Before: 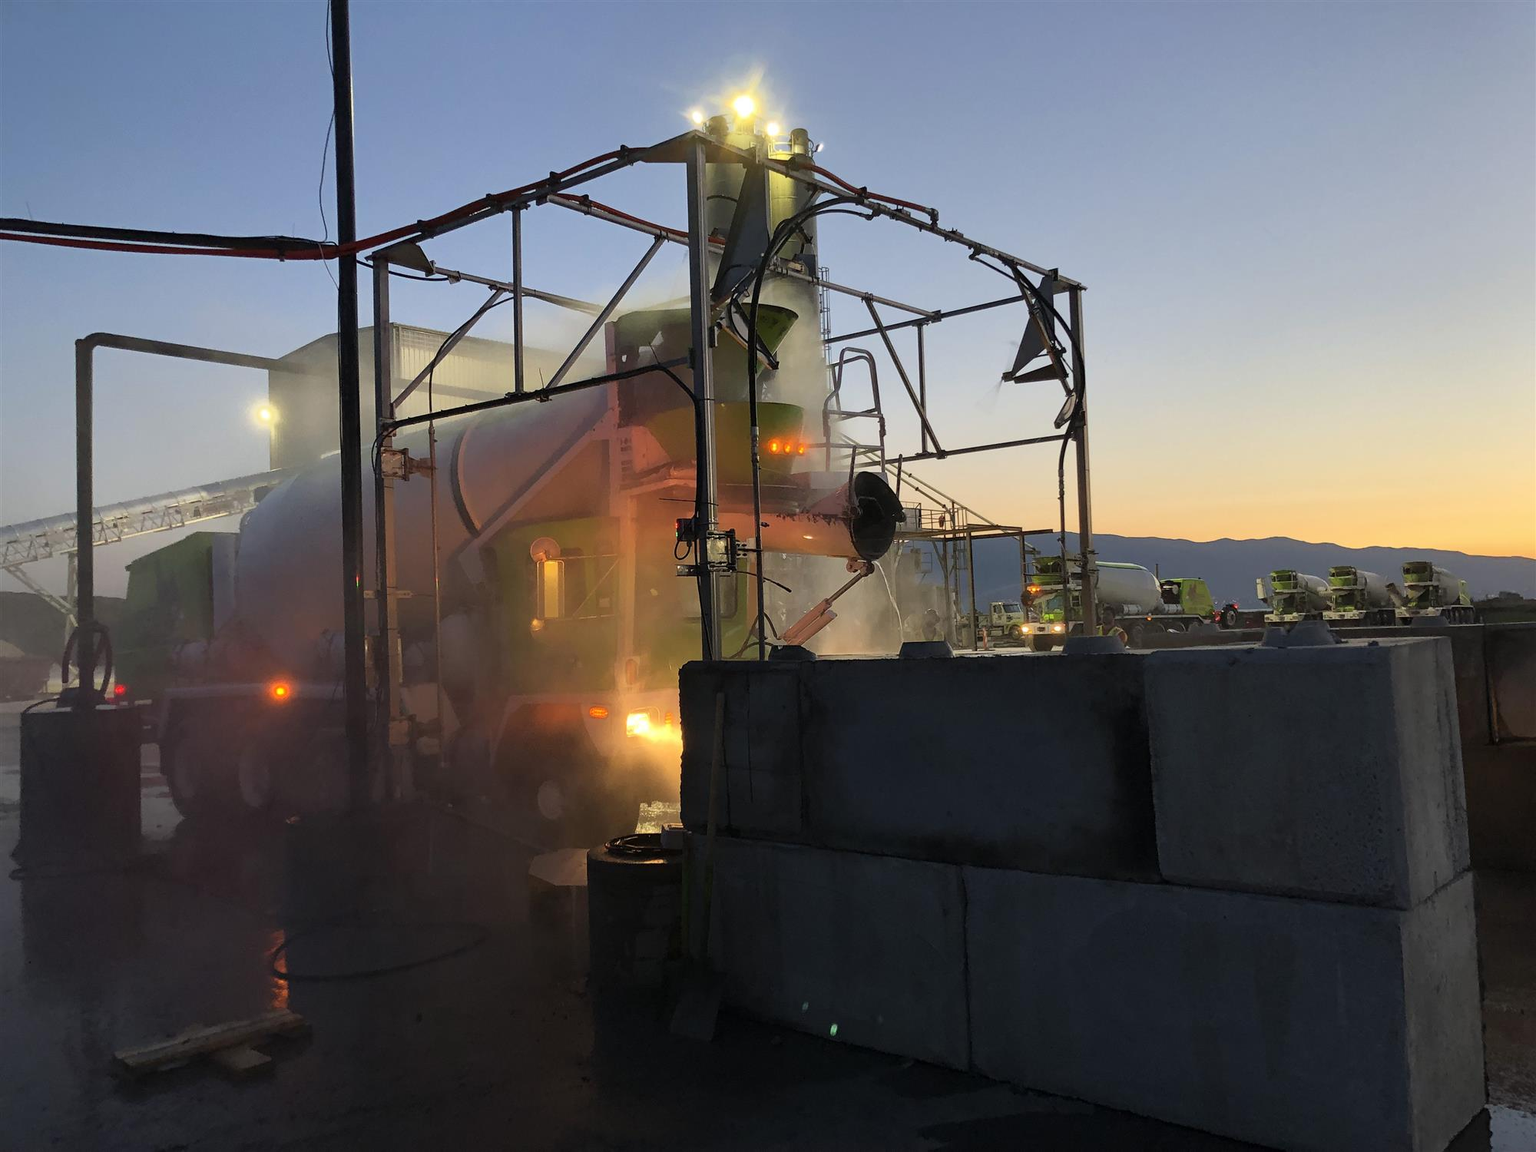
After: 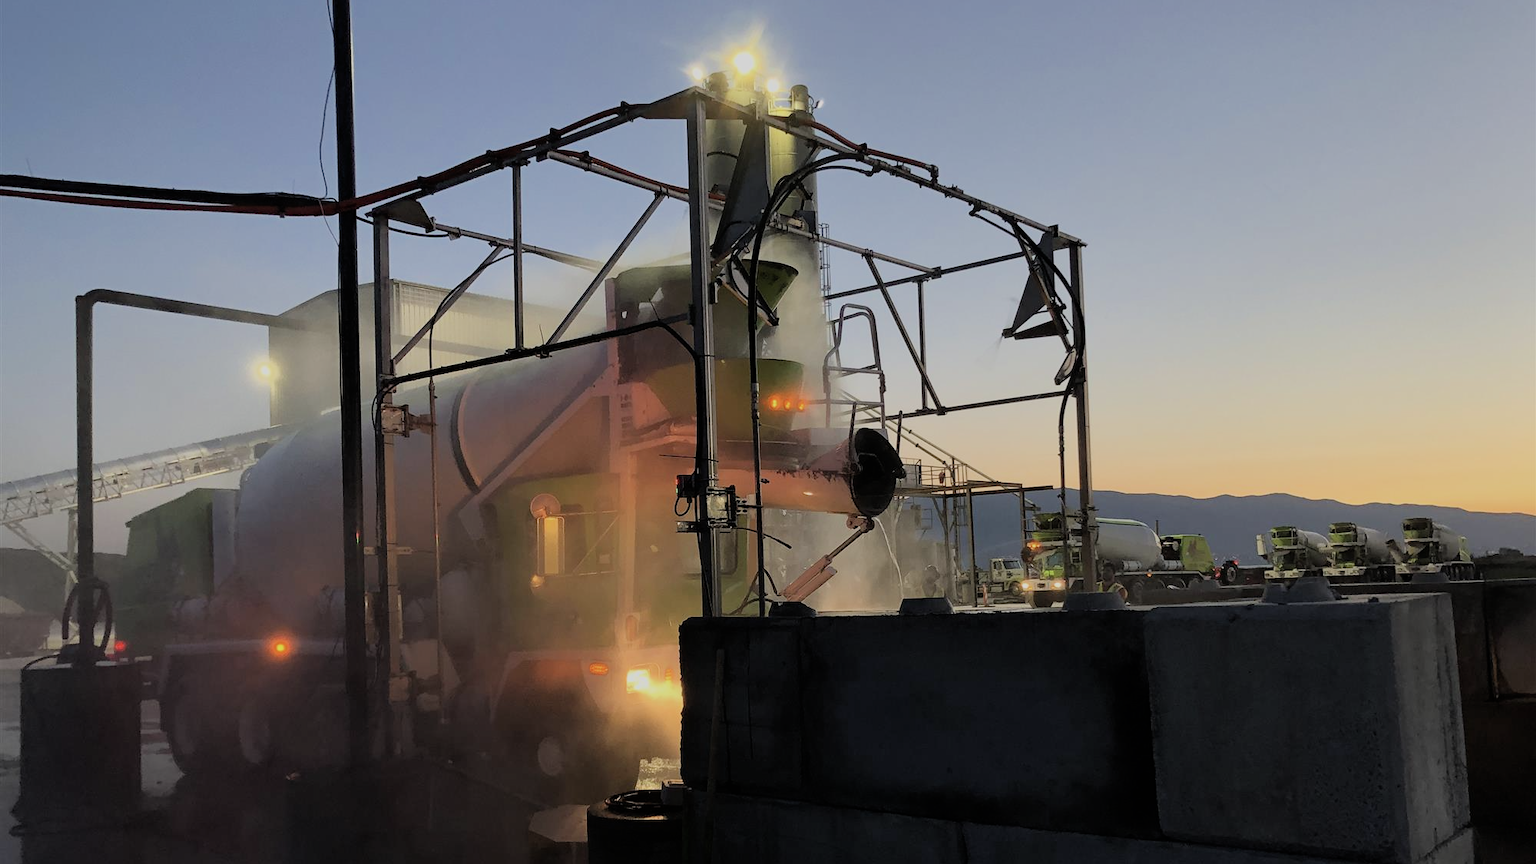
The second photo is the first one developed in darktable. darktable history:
crop: top 3.857%, bottom 21.132%
filmic rgb: black relative exposure -7.65 EV, white relative exposure 4.56 EV, hardness 3.61, color science v6 (2022)
contrast brightness saturation: saturation -0.17
